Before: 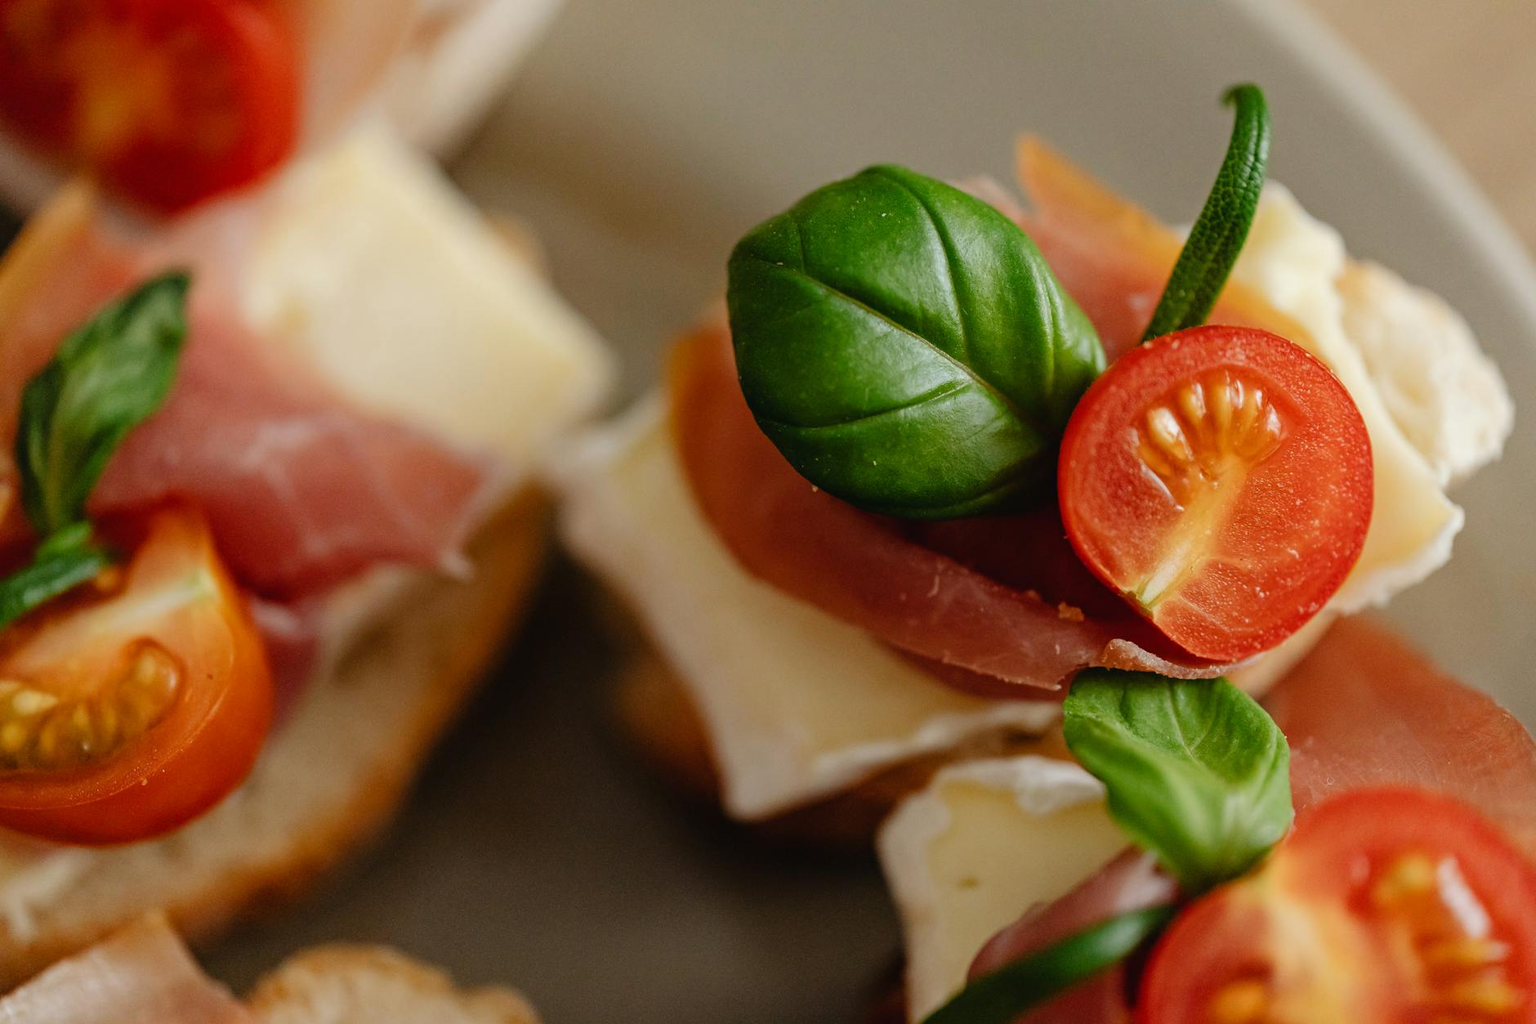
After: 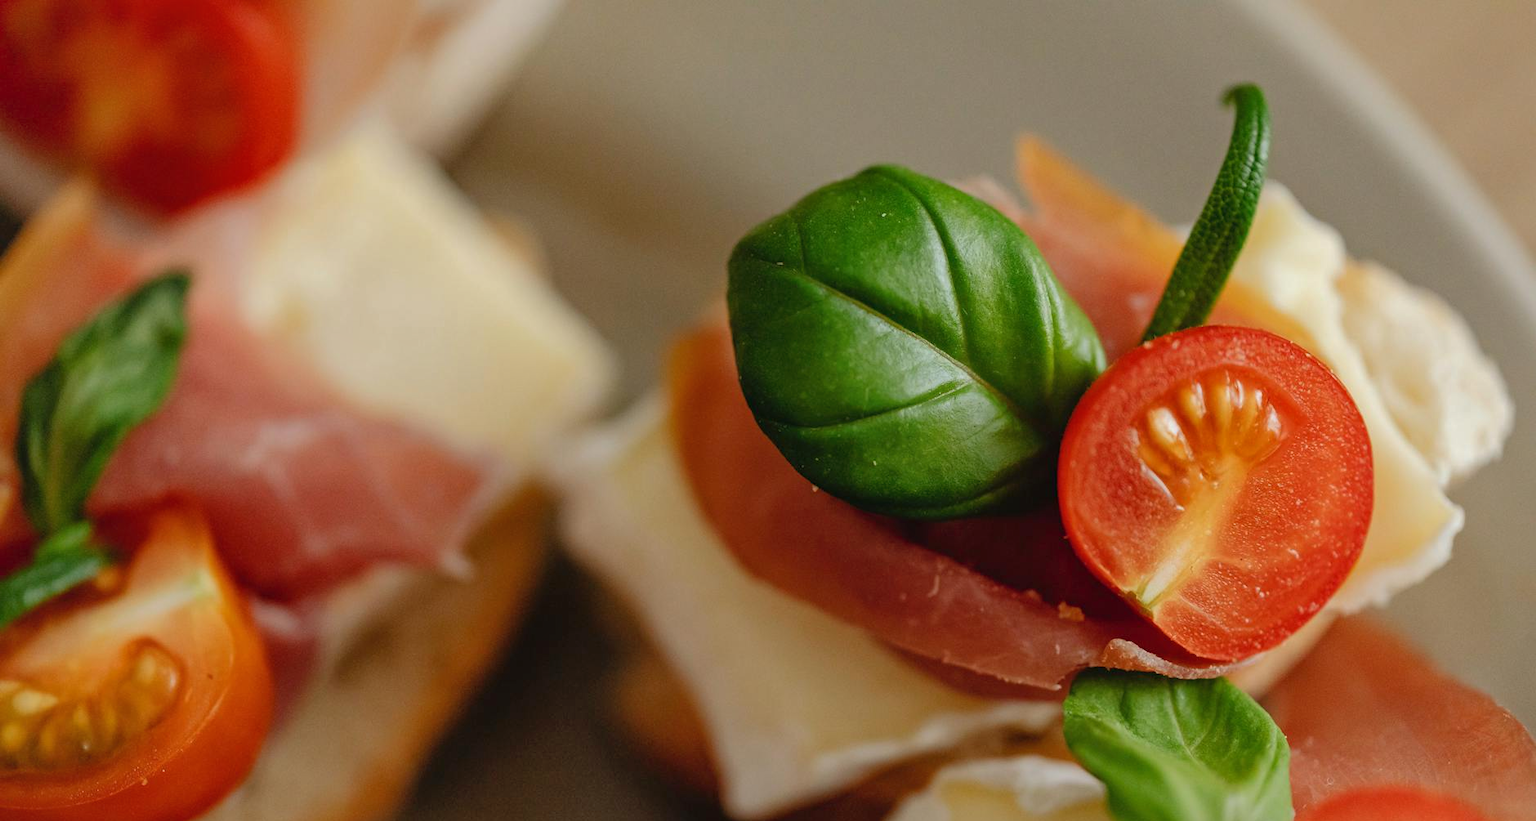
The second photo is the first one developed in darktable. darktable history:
crop: bottom 19.646%
shadows and highlights: on, module defaults
